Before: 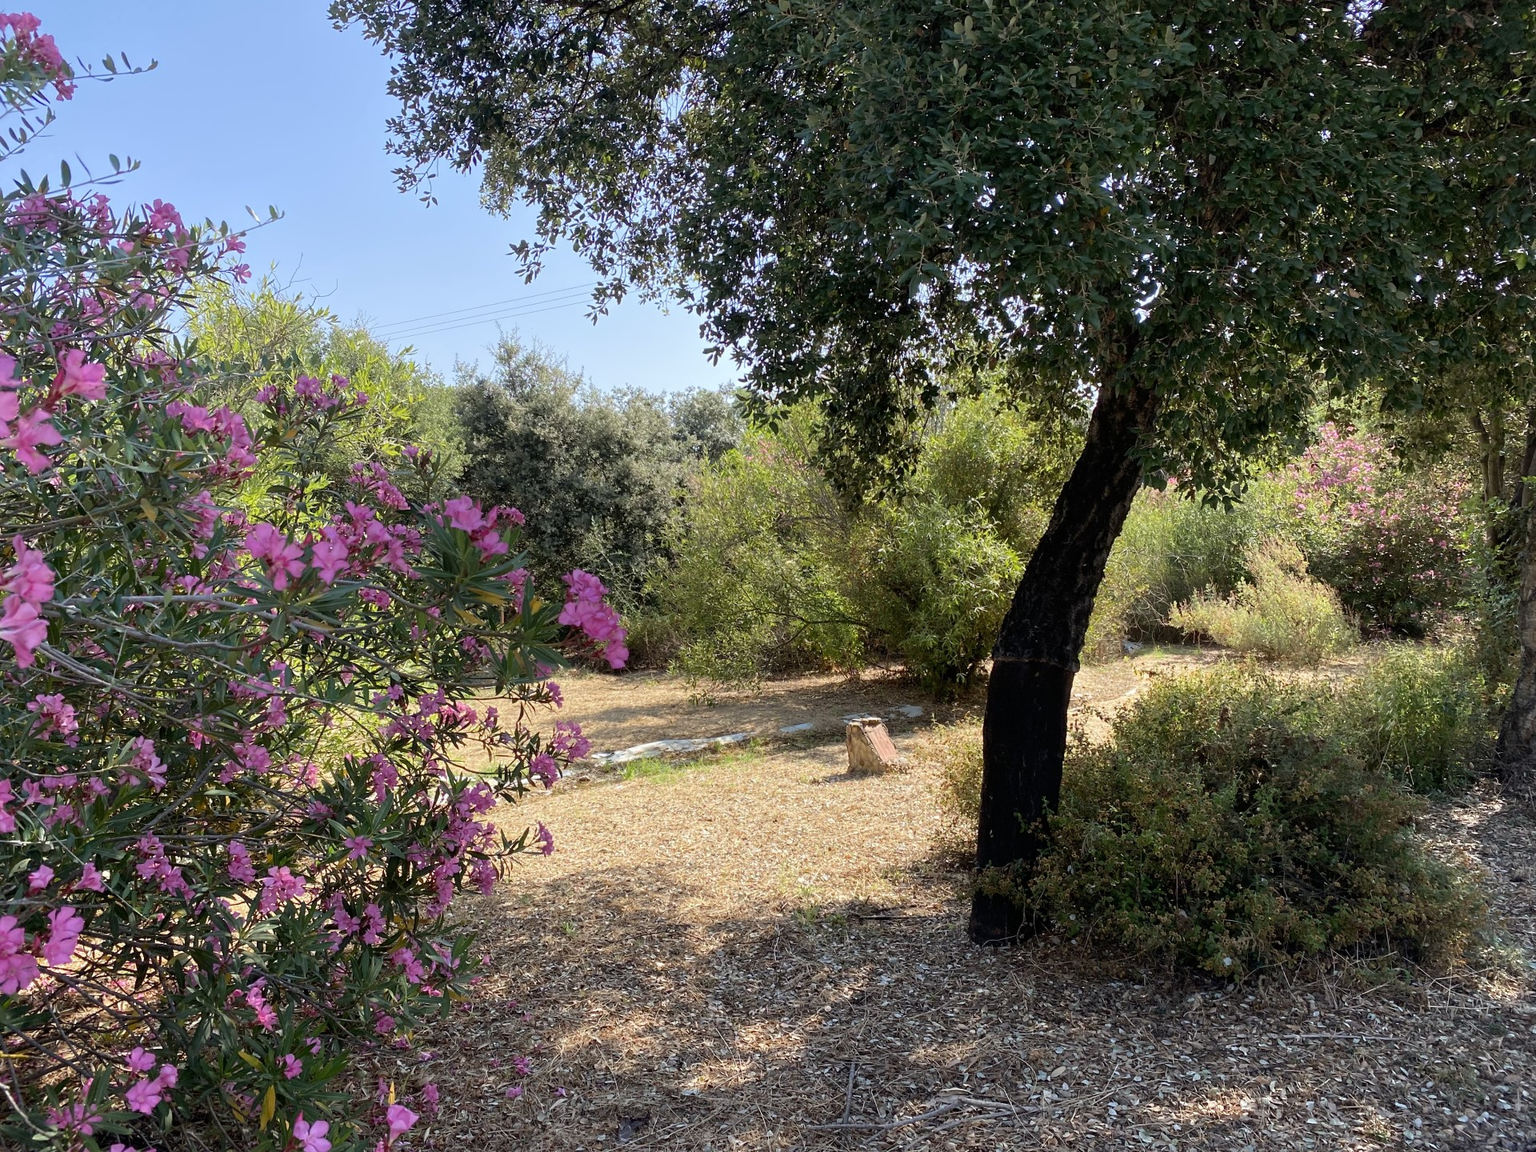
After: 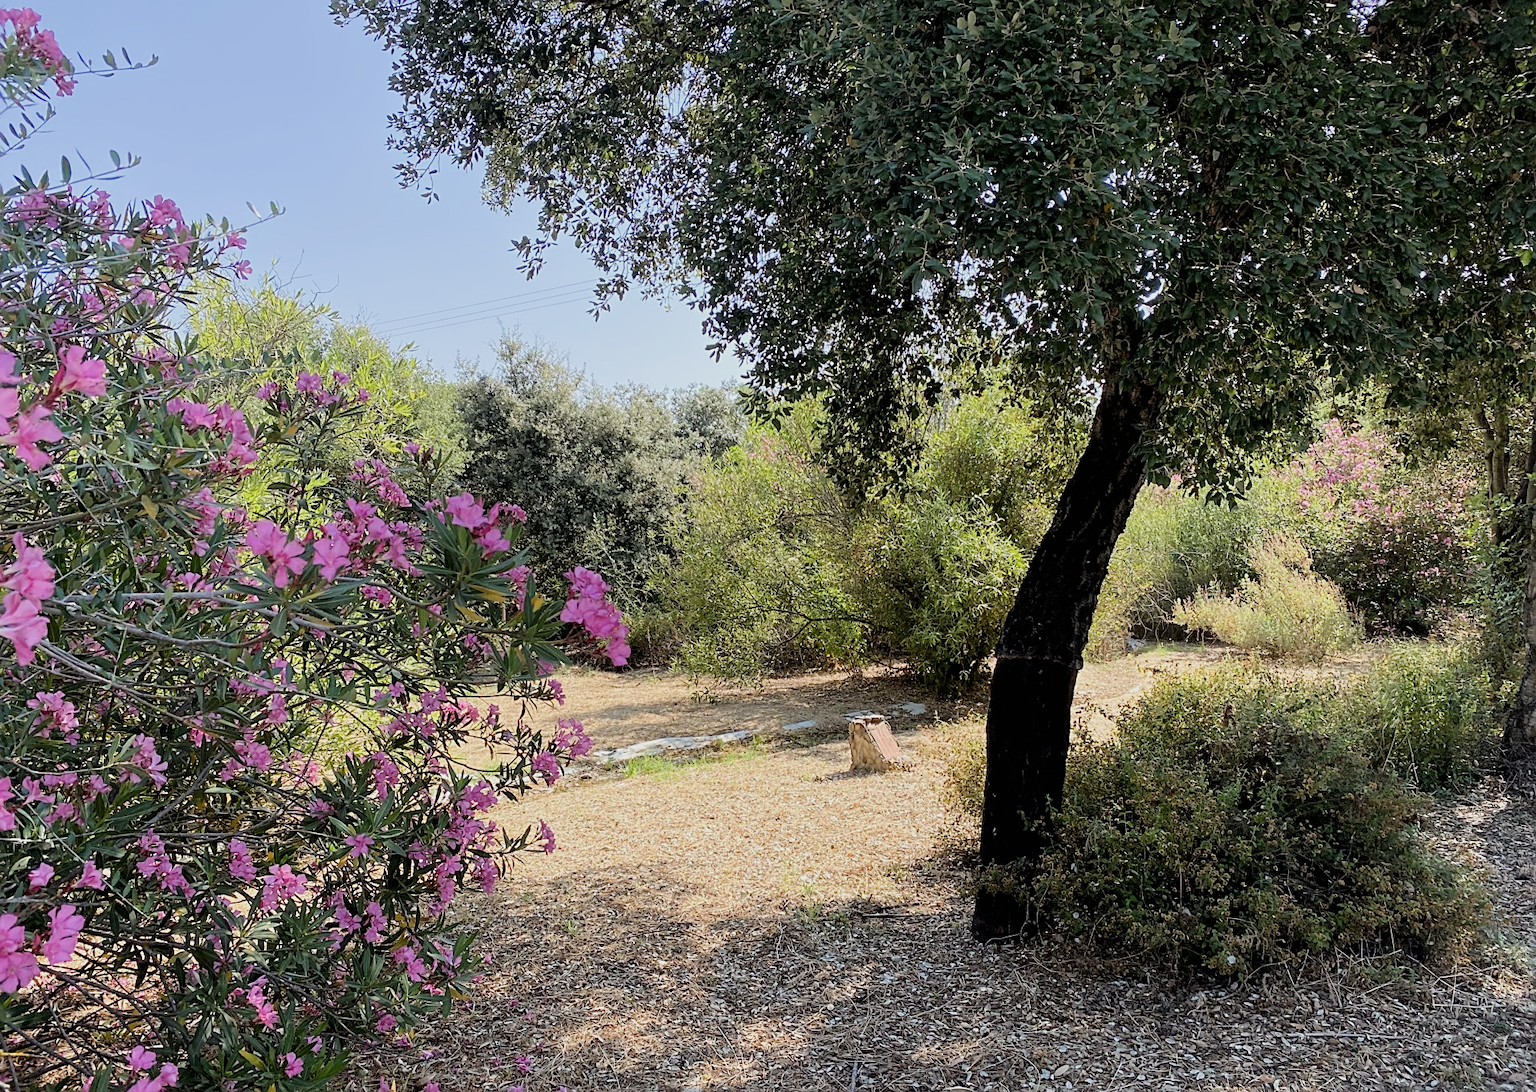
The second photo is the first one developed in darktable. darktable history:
crop: top 0.441%, right 0.266%, bottom 5.021%
exposure: black level correction 0, exposure 0.499 EV, compensate highlight preservation false
sharpen: on, module defaults
filmic rgb: black relative exposure -7.65 EV, white relative exposure 4.56 EV, hardness 3.61
